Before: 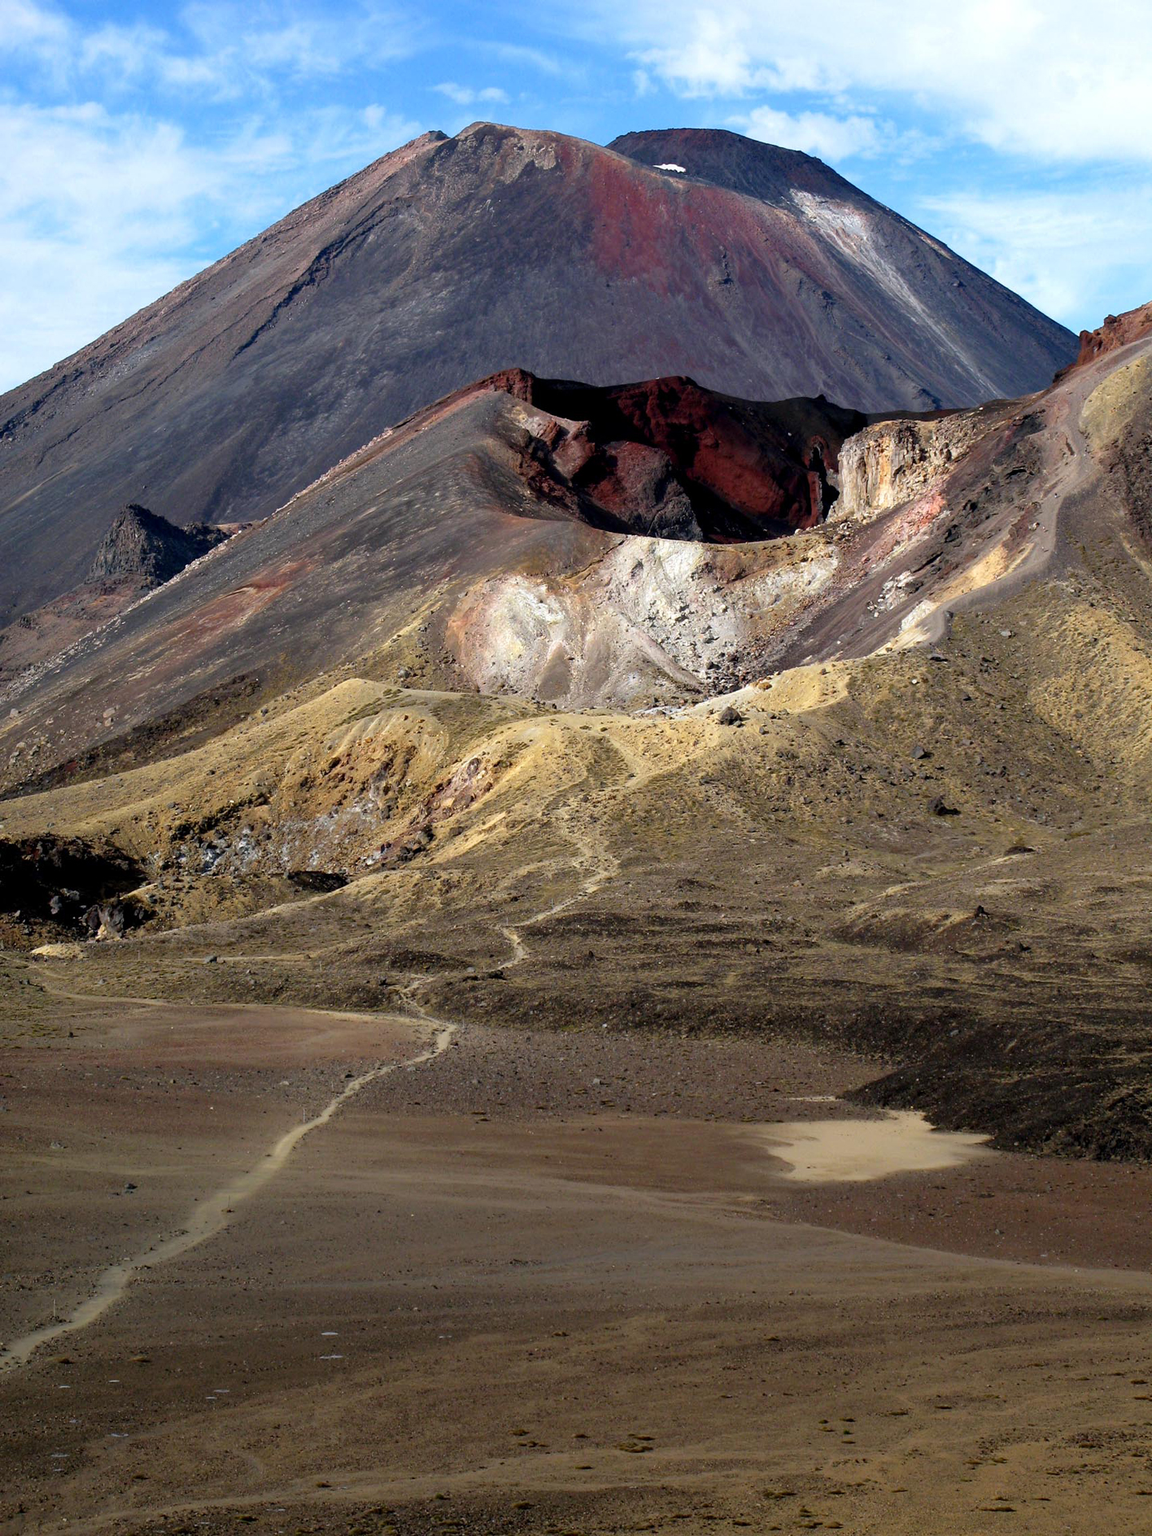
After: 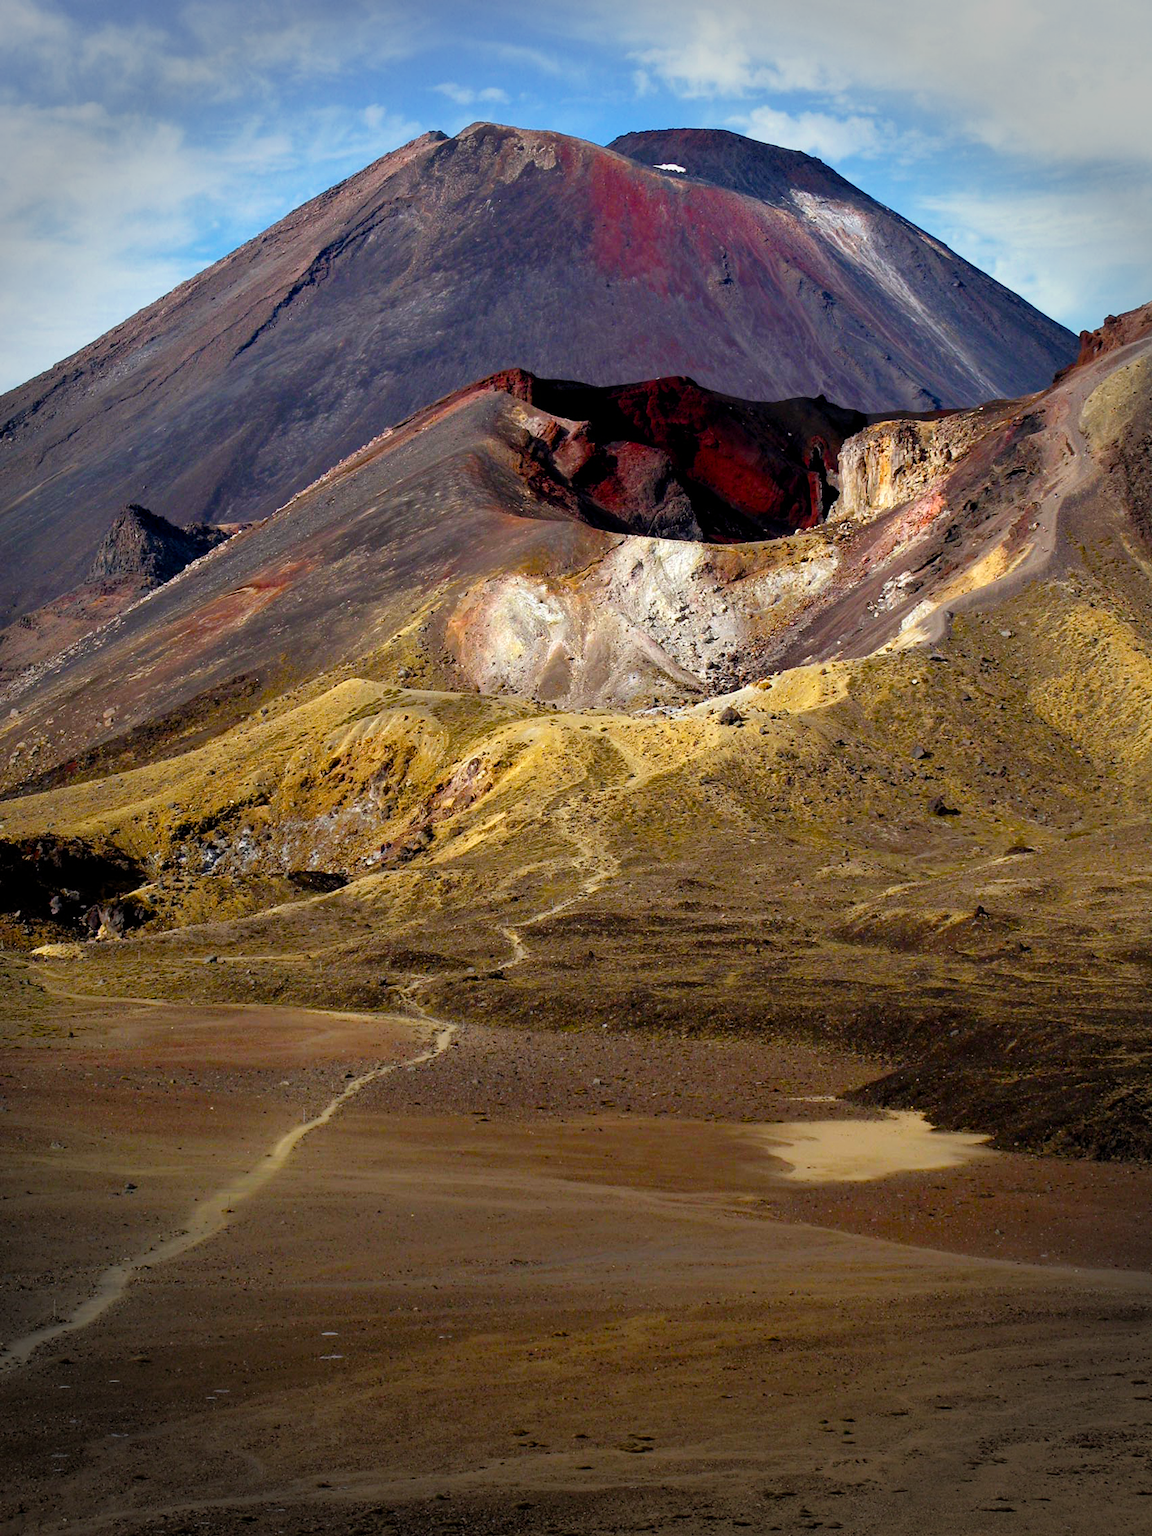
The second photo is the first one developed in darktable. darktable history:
color balance rgb: power › luminance -3.995%, power › chroma 0.586%, power › hue 40.47°, perceptual saturation grading › global saturation 36.365%, perceptual saturation grading › shadows 35.038%, global vibrance 0.579%
vignetting: fall-off start 75.96%, fall-off radius 28.17%, width/height ratio 0.965
